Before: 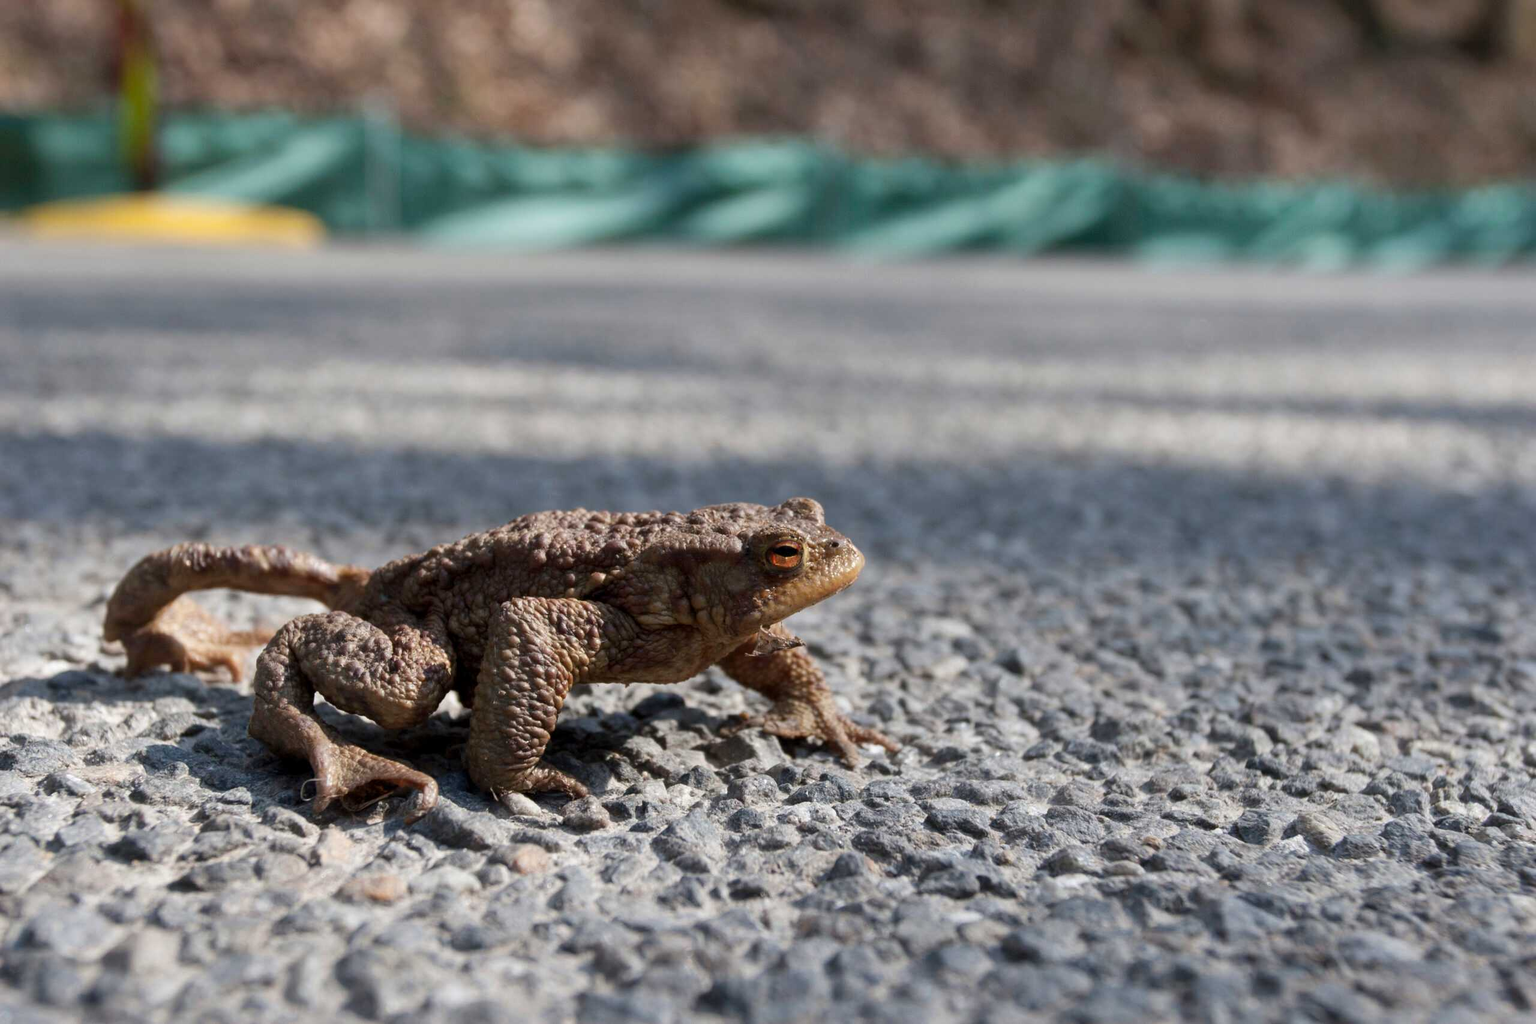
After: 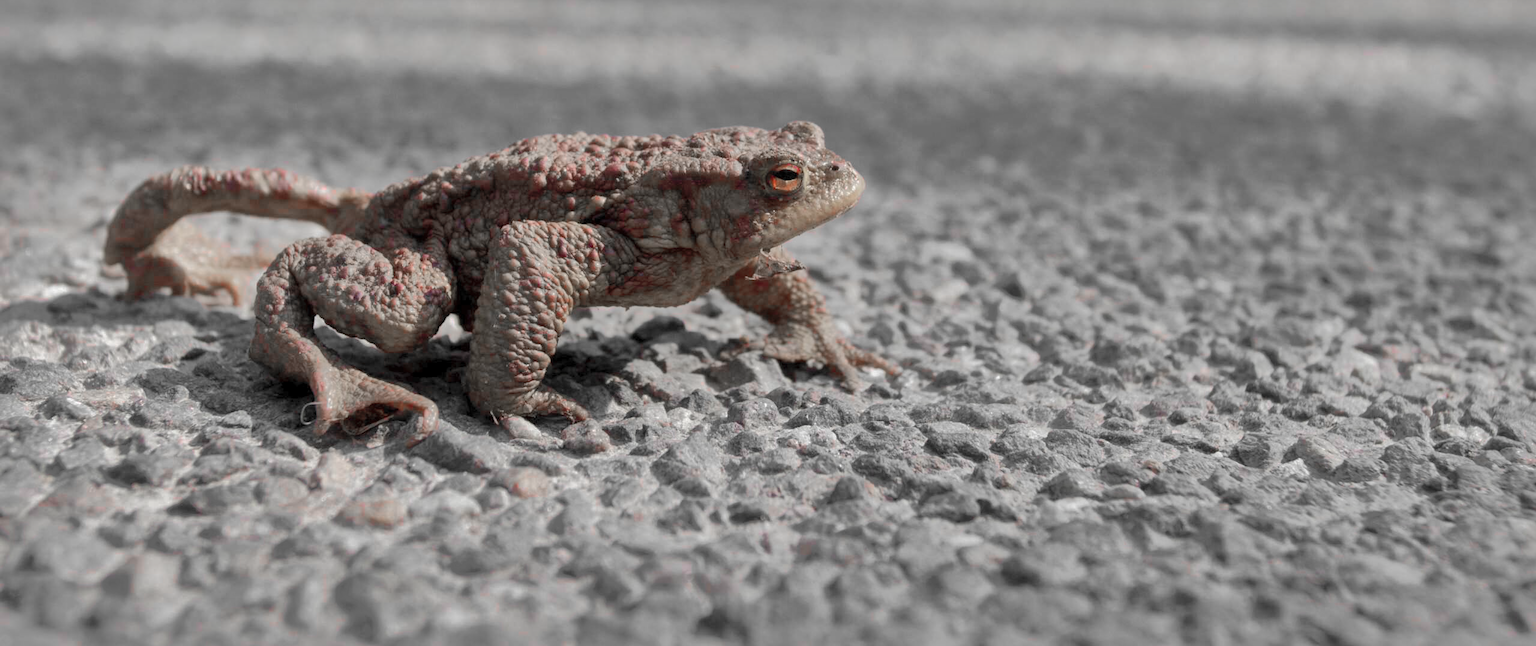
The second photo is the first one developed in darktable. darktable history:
crop and rotate: top 36.793%
contrast brightness saturation: brightness 0.137
shadows and highlights: shadows 38.16, highlights -74.53
color zones: curves: ch1 [(0, 0.831) (0.08, 0.771) (0.157, 0.268) (0.241, 0.207) (0.562, -0.005) (0.714, -0.013) (0.876, 0.01) (1, 0.831)]
